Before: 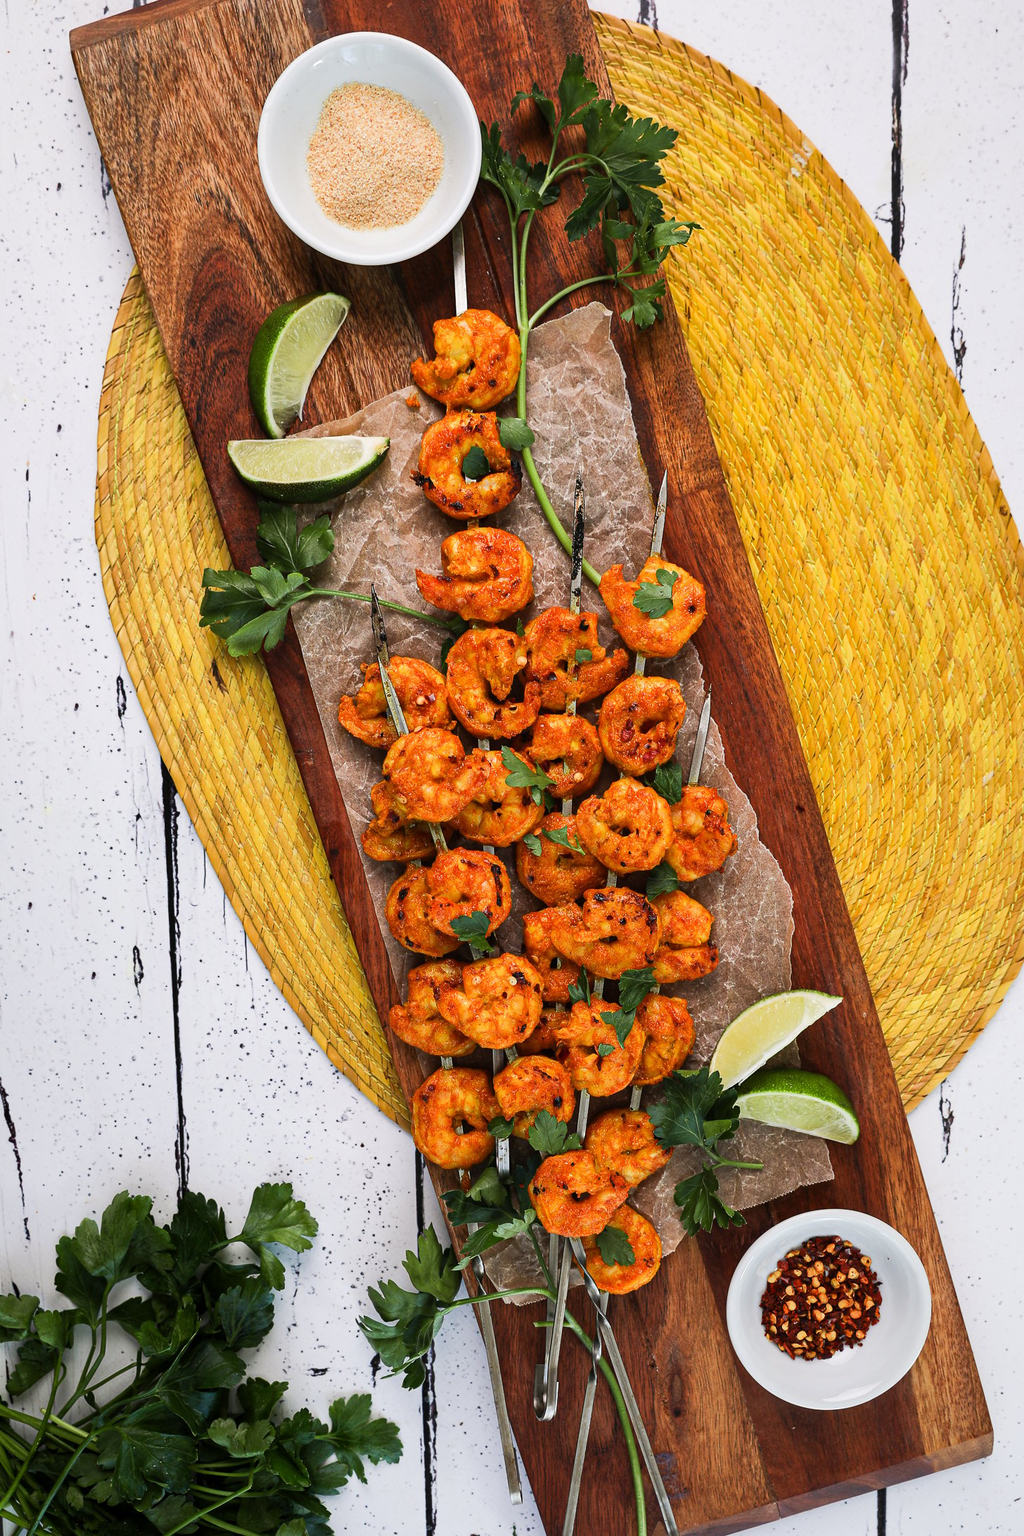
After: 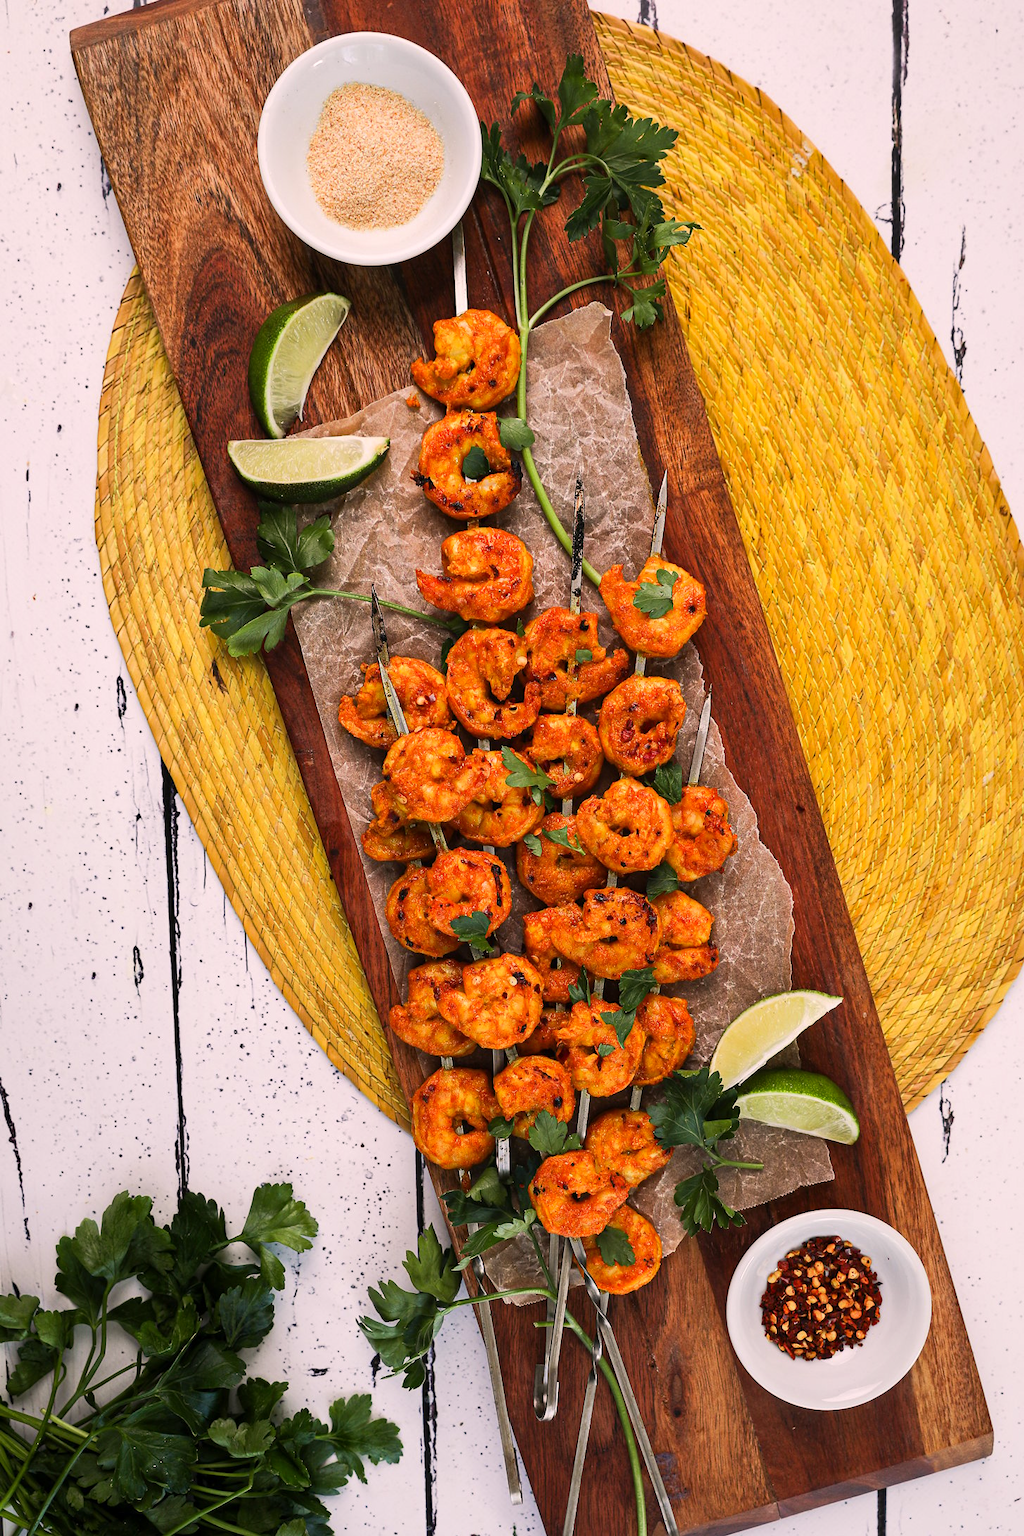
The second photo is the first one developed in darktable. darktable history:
color correction: highlights a* 7.34, highlights b* 4.37
white balance: emerald 1
